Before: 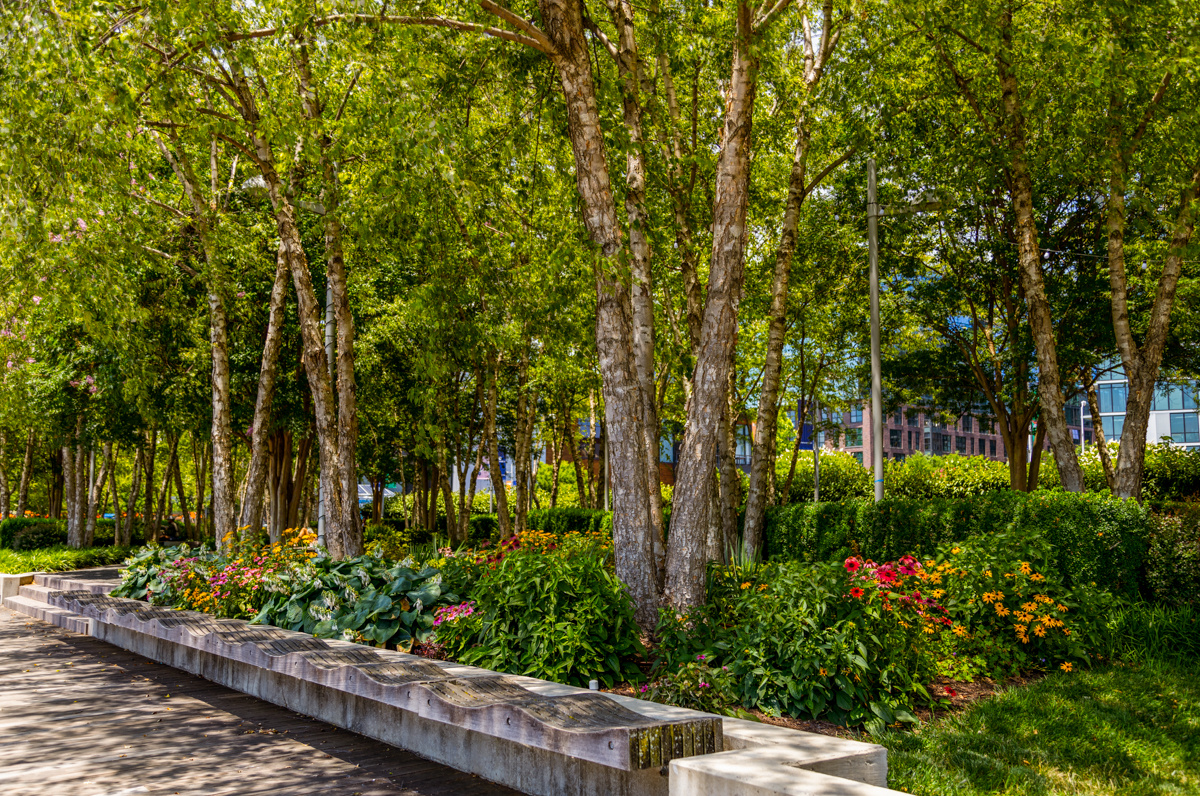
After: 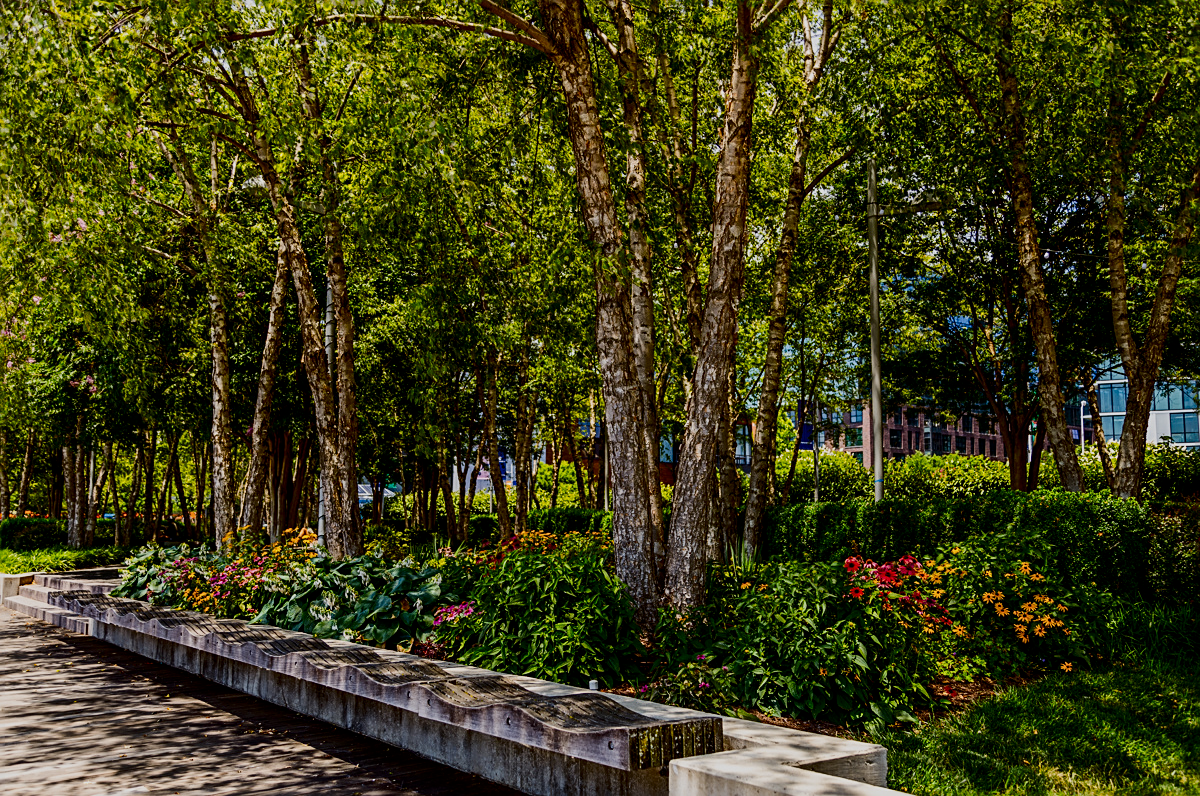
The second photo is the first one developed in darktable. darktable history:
contrast brightness saturation: contrast 0.19, brightness -0.24, saturation 0.11
filmic rgb: black relative exposure -7.65 EV, white relative exposure 4.56 EV, hardness 3.61, contrast 1.05
sharpen: on, module defaults
